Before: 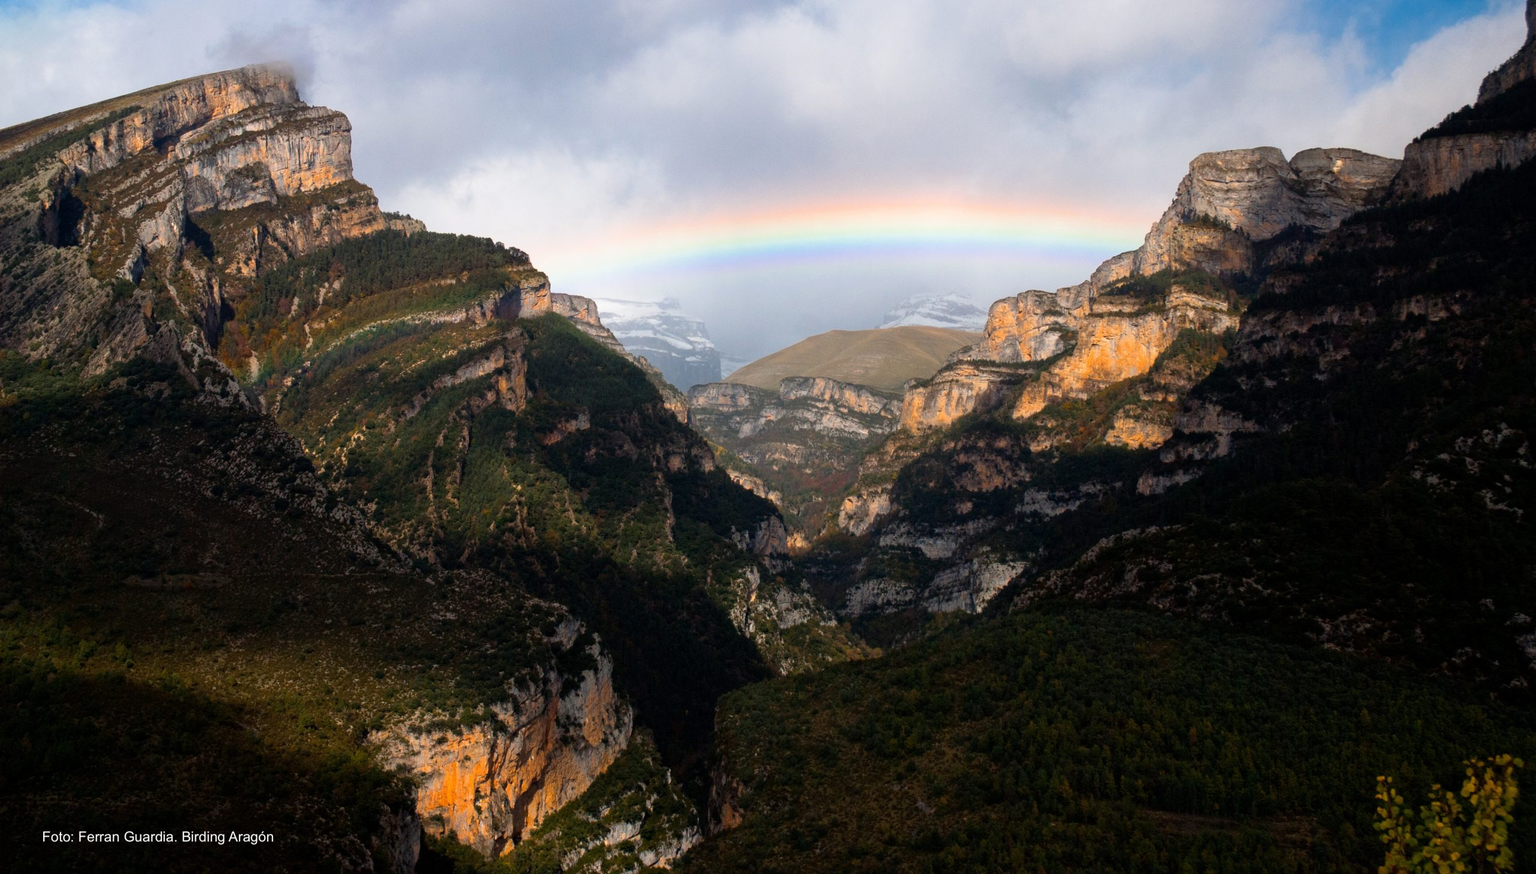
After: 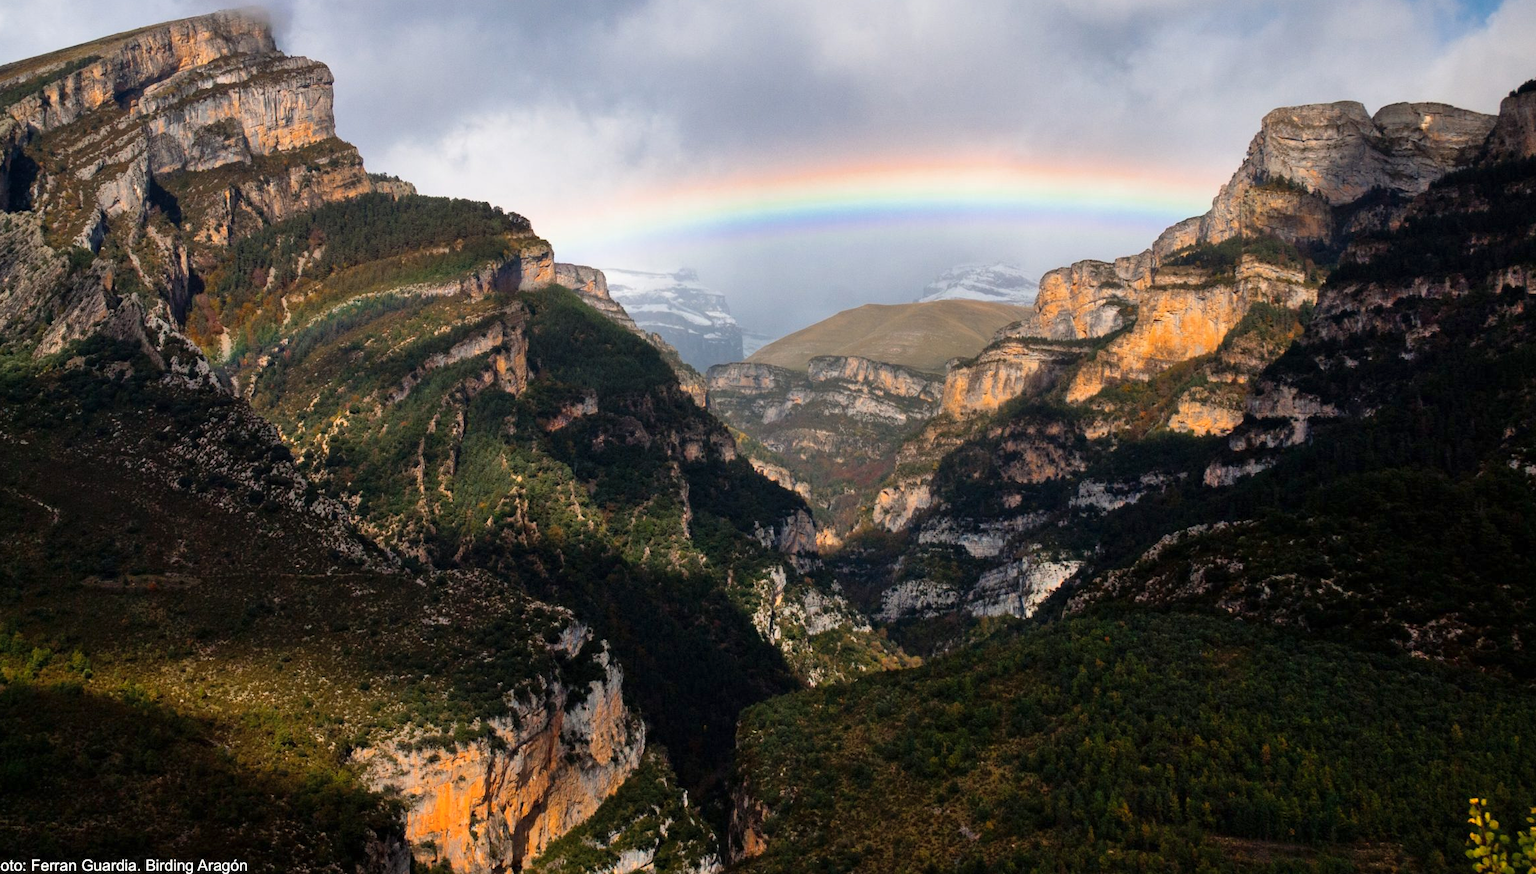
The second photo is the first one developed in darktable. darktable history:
shadows and highlights: shadows 49, highlights -41, soften with gaussian
crop: left 3.305%, top 6.436%, right 6.389%, bottom 3.258%
